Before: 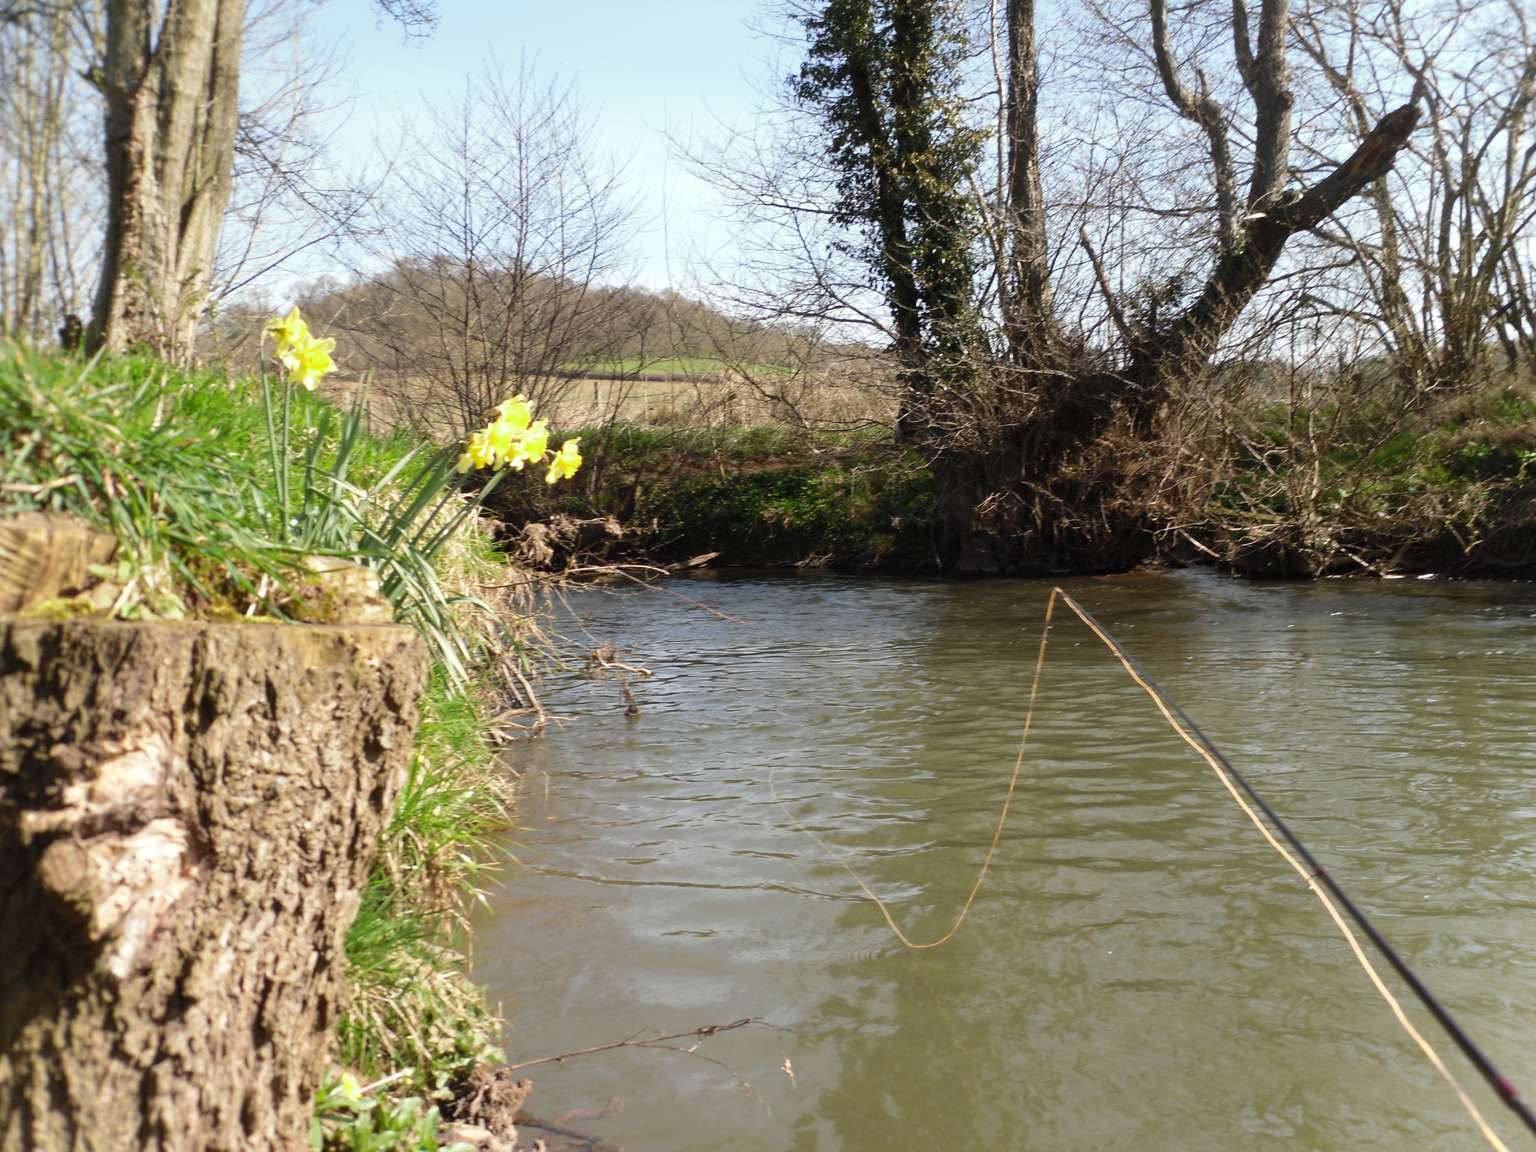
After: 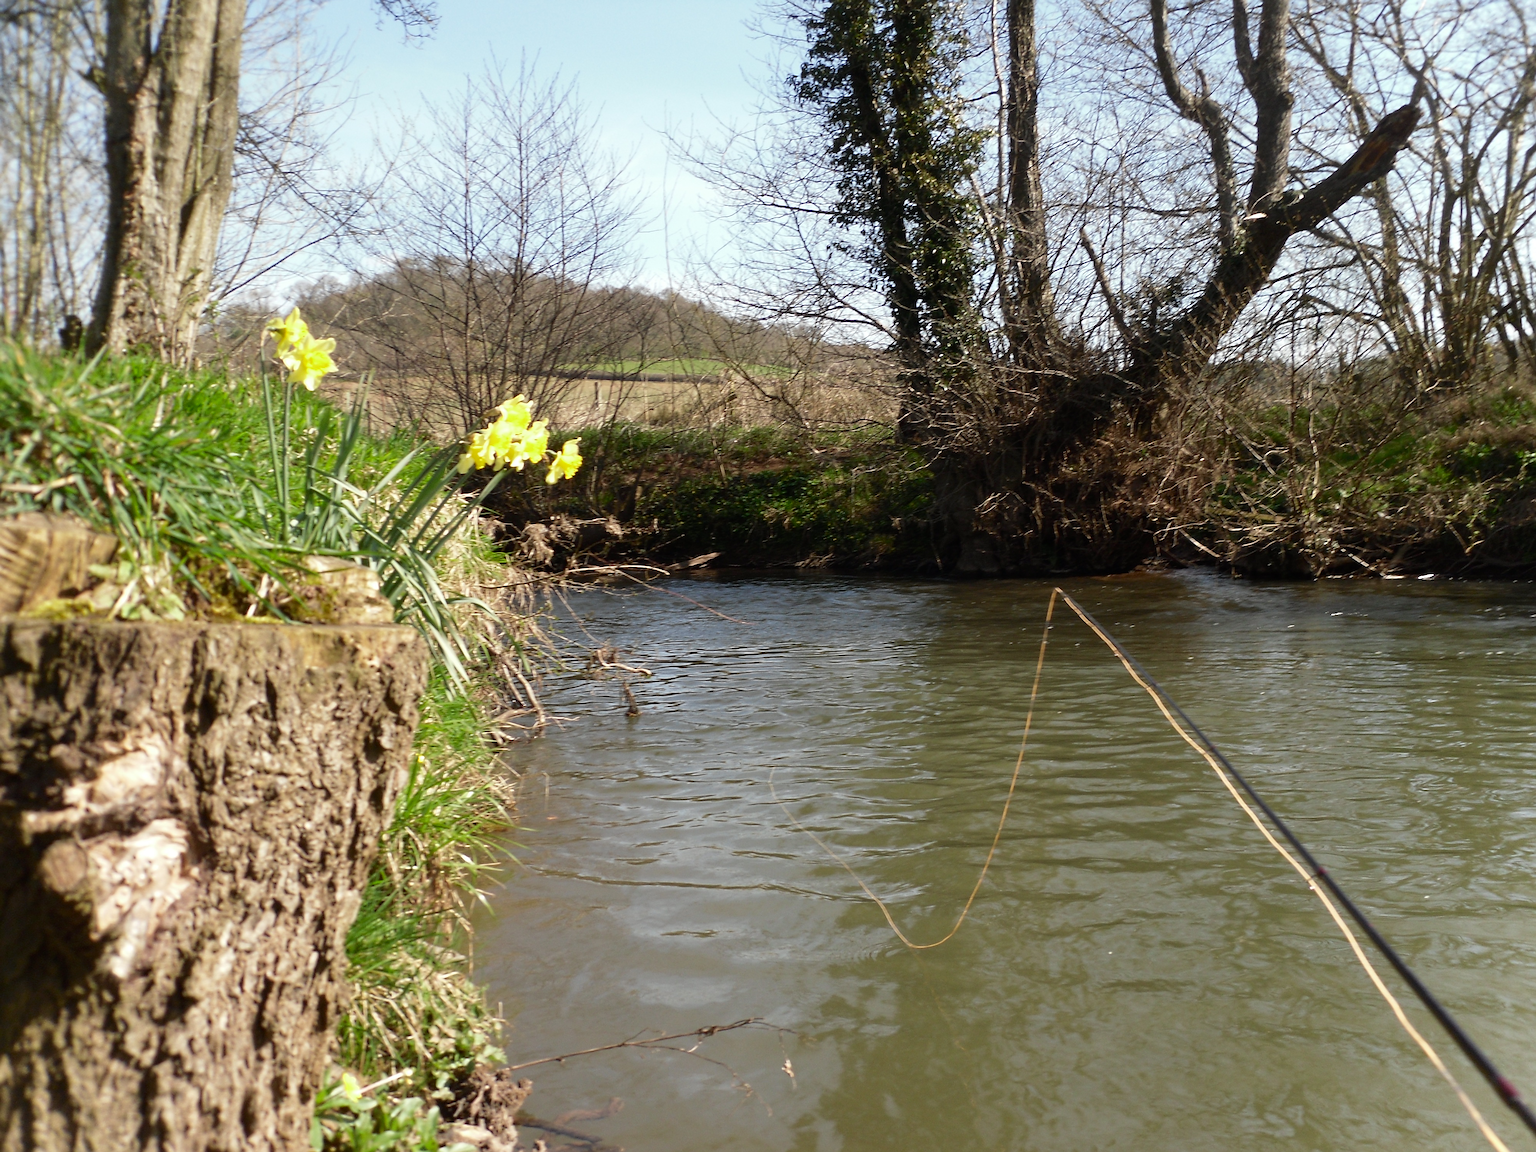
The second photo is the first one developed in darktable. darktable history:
contrast brightness saturation: brightness -0.09
sharpen: on, module defaults
